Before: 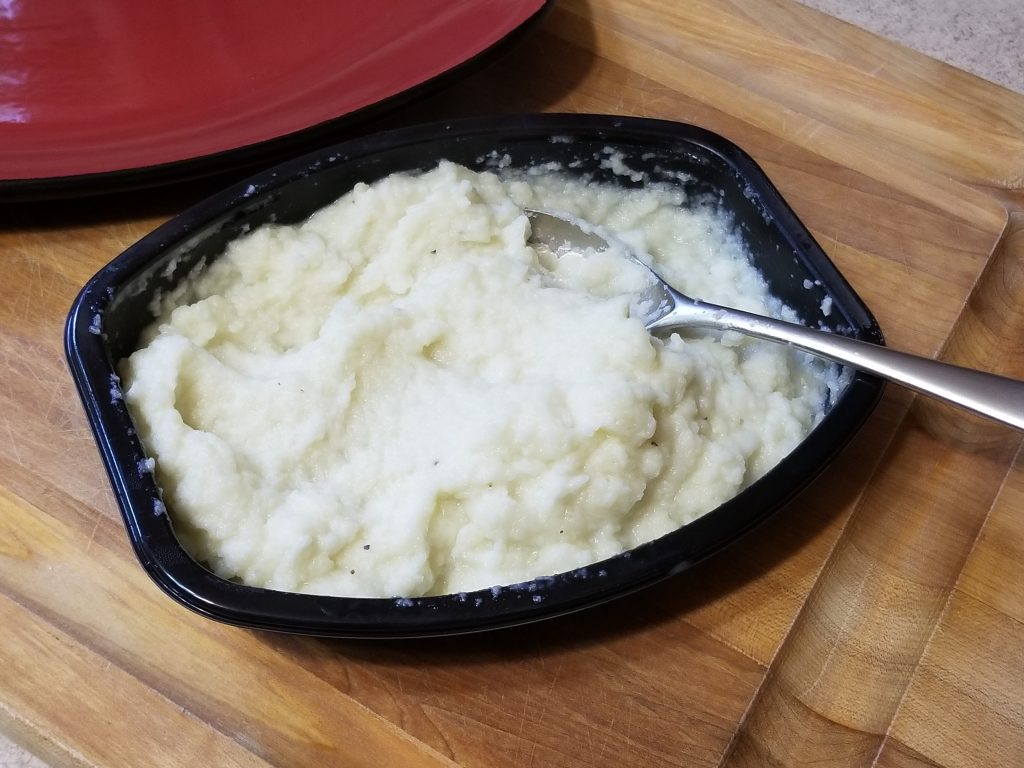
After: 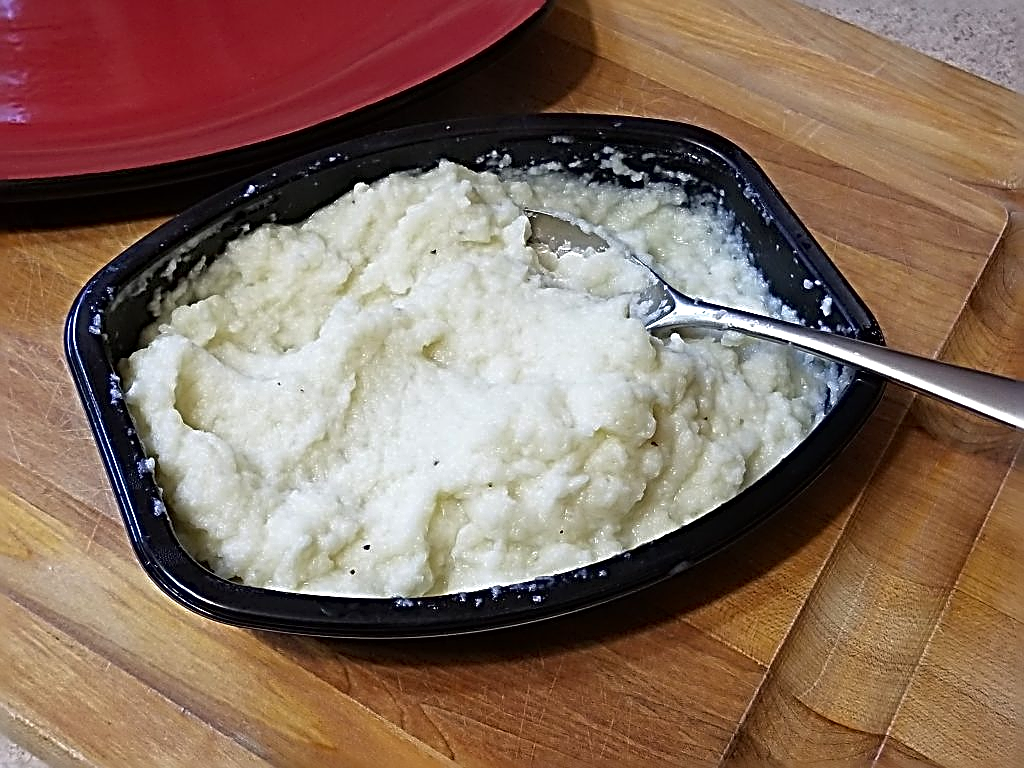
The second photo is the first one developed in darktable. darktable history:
sharpen: radius 3.19, amount 1.743
contrast brightness saturation: saturation 0.124
tone equalizer: -8 EV -0.001 EV, -7 EV 0.003 EV, -6 EV -0.003 EV, -5 EV -0.006 EV, -4 EV -0.085 EV, -3 EV -0.219 EV, -2 EV -0.282 EV, -1 EV 0.085 EV, +0 EV 0.323 EV, edges refinement/feathering 500, mask exposure compensation -1.57 EV, preserve details no
